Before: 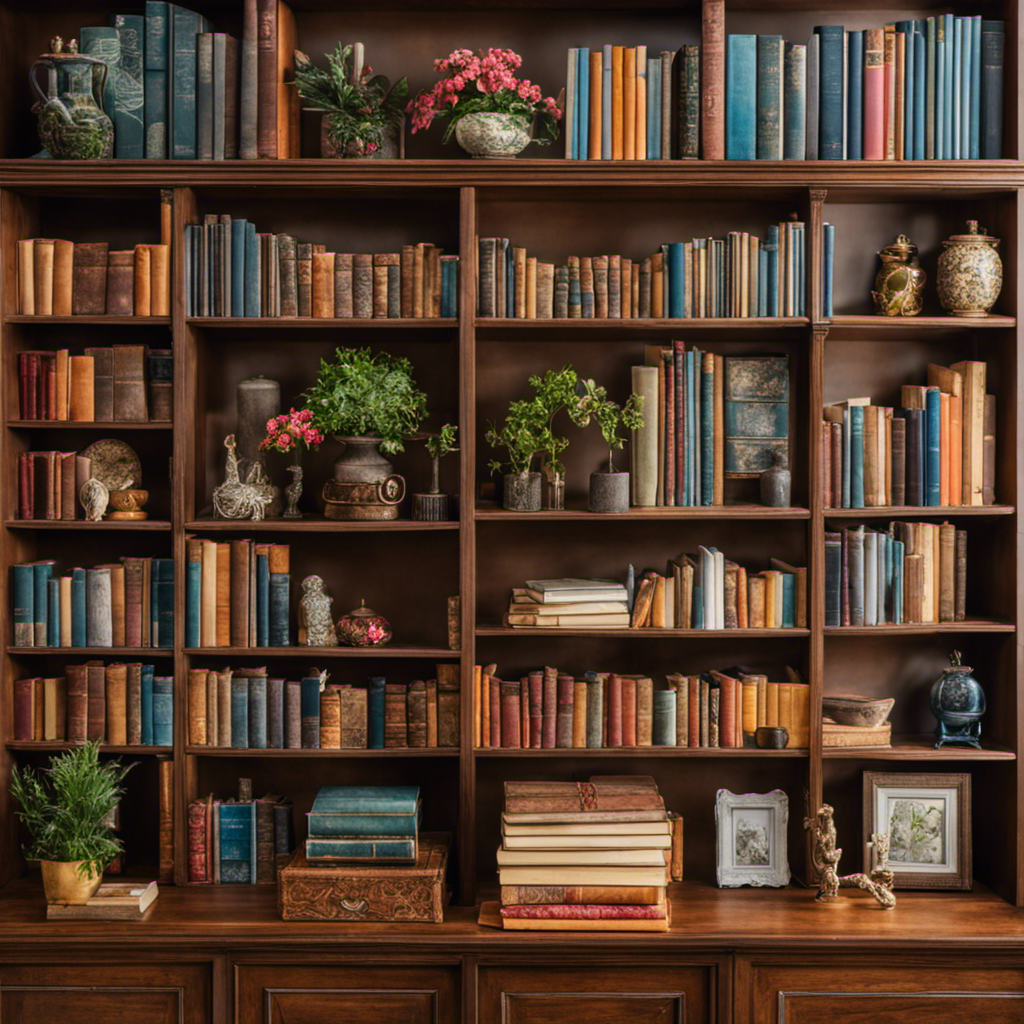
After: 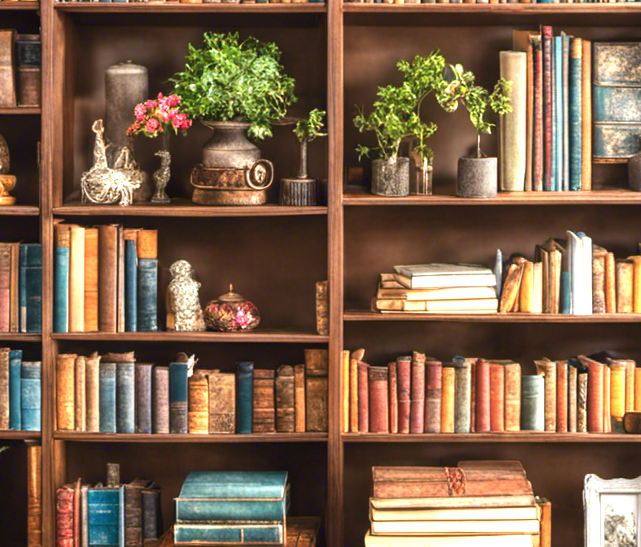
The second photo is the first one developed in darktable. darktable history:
crop: left 12.937%, top 30.85%, right 24.411%, bottom 15.713%
exposure: black level correction 0, exposure 1.624 EV, compensate highlight preservation false
contrast equalizer: y [[0.5 ×6], [0.5 ×6], [0.5 ×6], [0, 0.033, 0.067, 0.1, 0.133, 0.167], [0, 0.05, 0.1, 0.15, 0.2, 0.25]], mix 0.154
